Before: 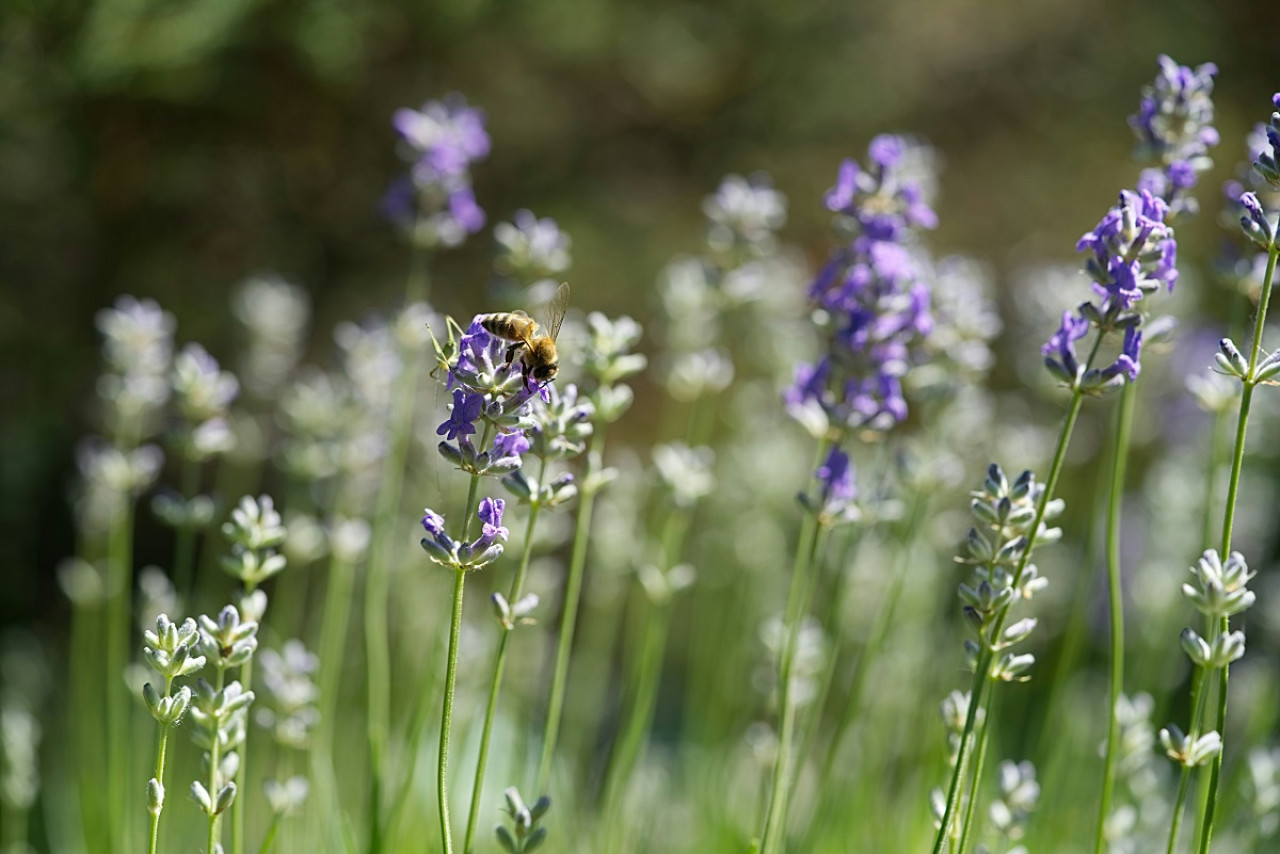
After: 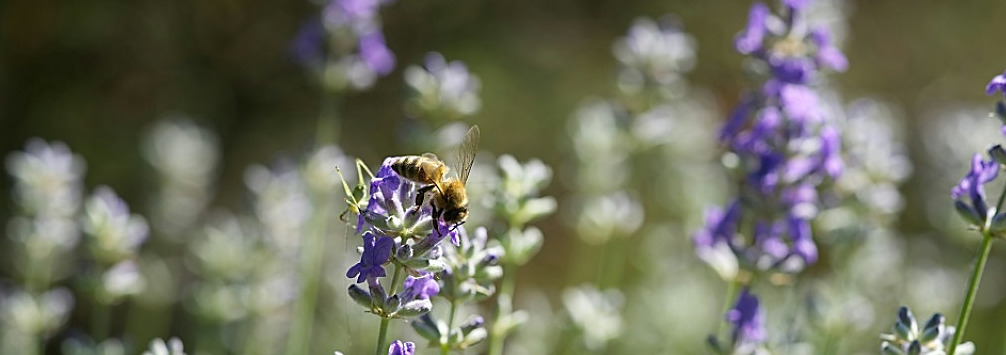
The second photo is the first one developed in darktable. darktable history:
crop: left 7.103%, top 18.468%, right 14.279%, bottom 39.868%
sharpen: radius 0.999, threshold 0.952
tone equalizer: on, module defaults
